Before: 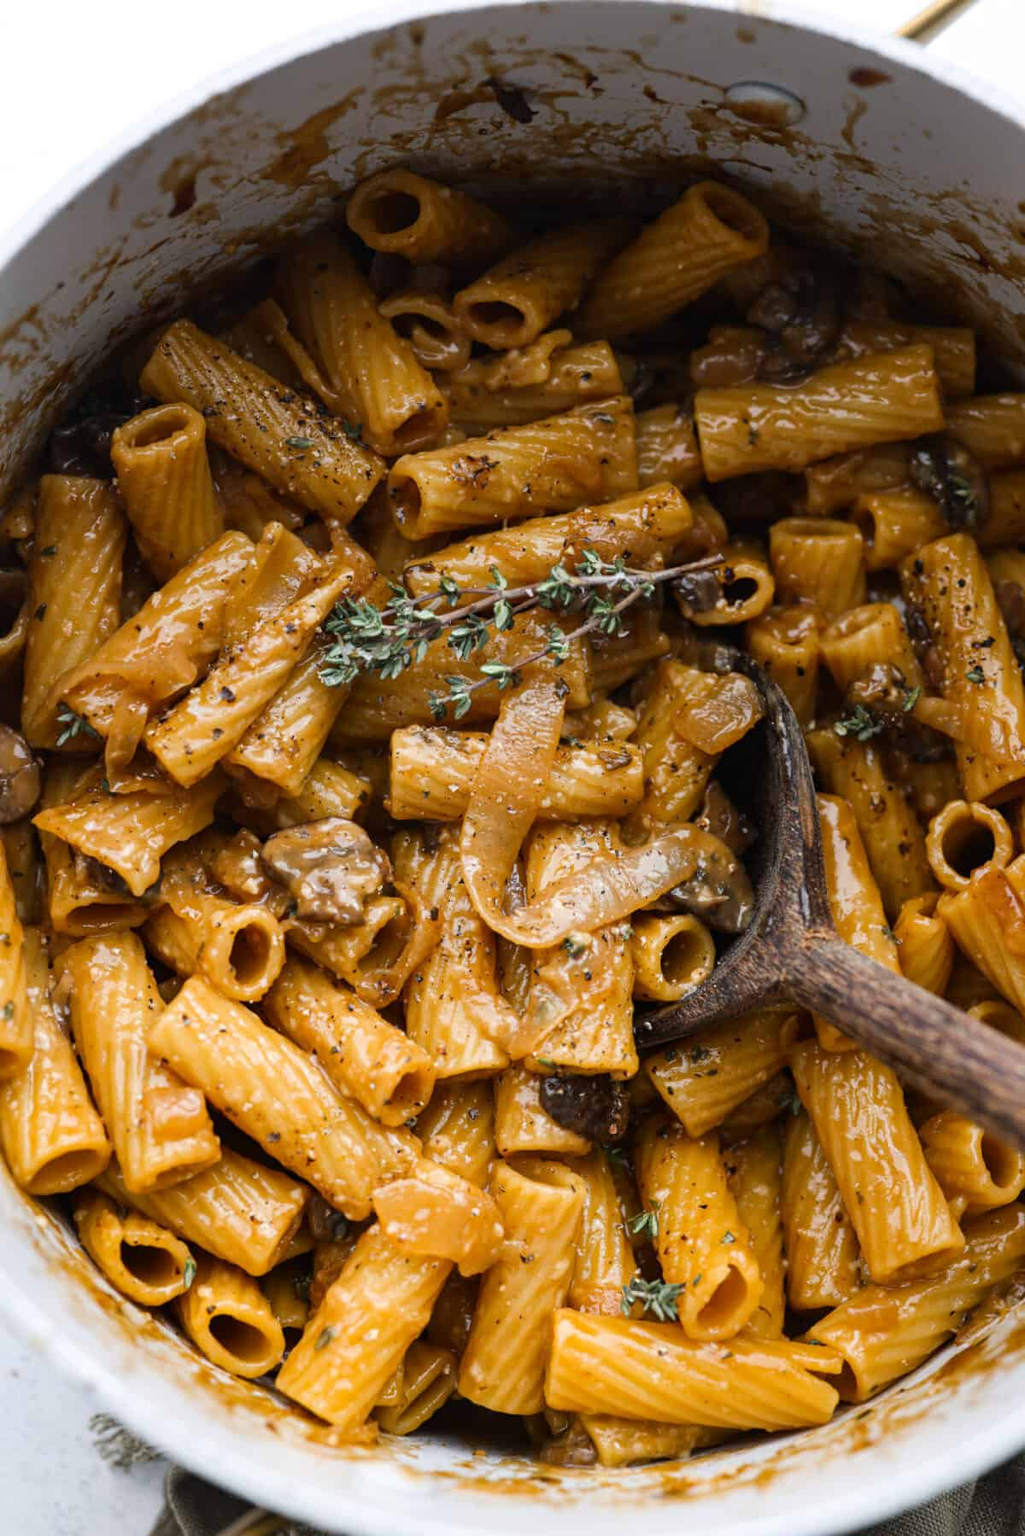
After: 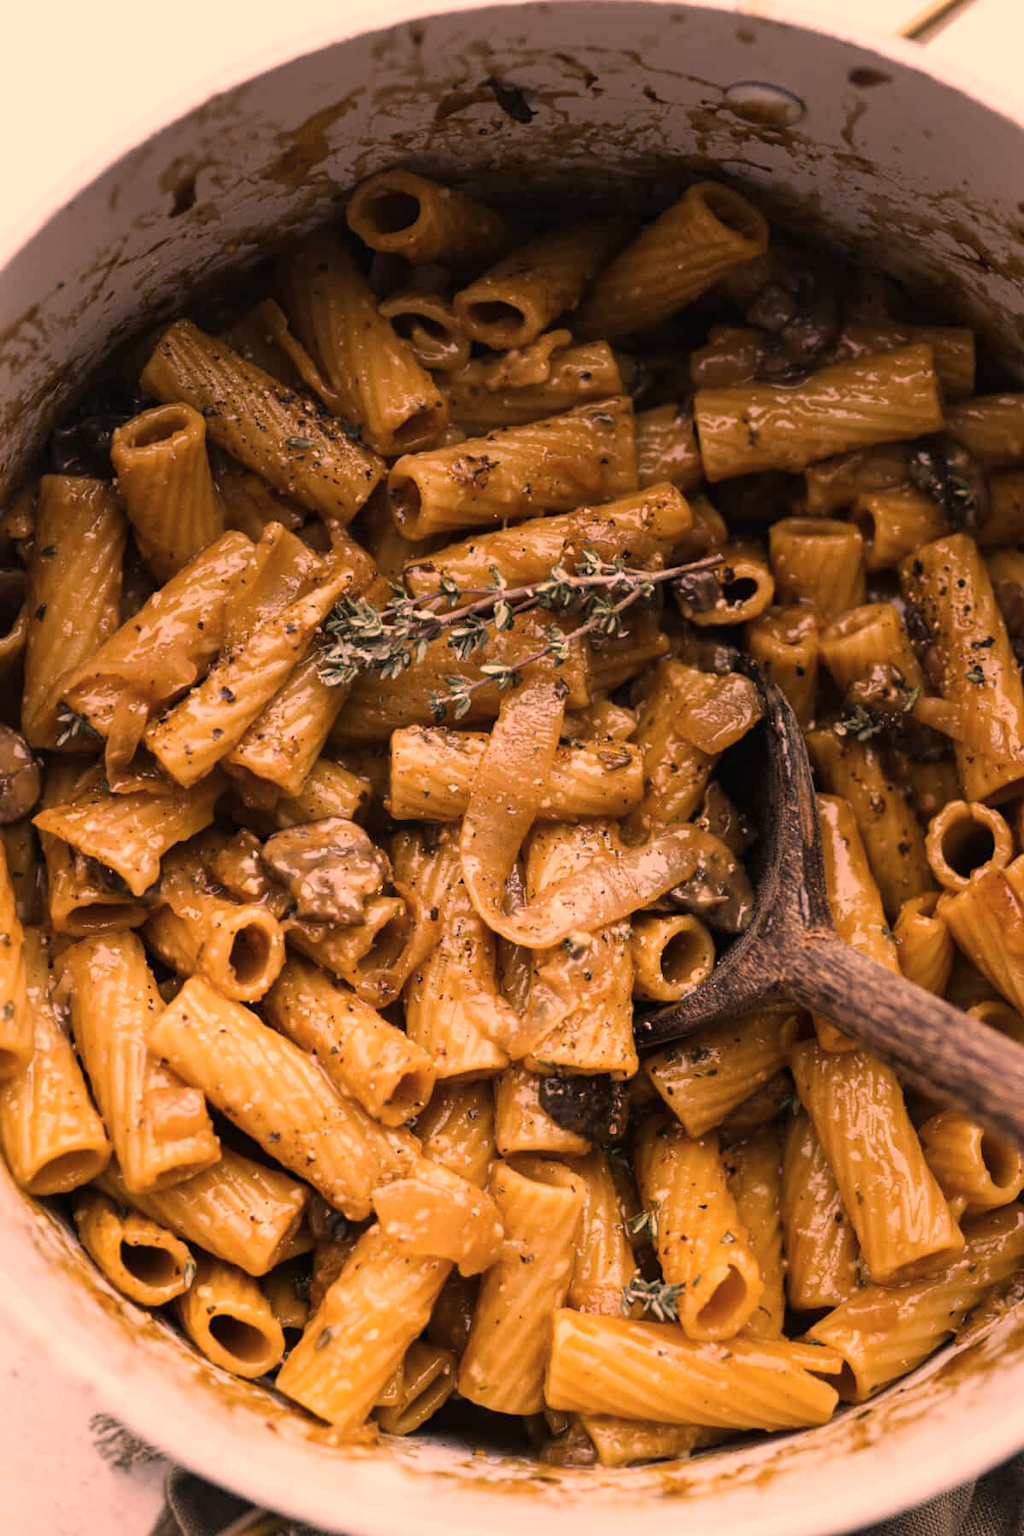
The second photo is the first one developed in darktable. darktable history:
color correction: highlights a* 39.61, highlights b* 39.81, saturation 0.69
